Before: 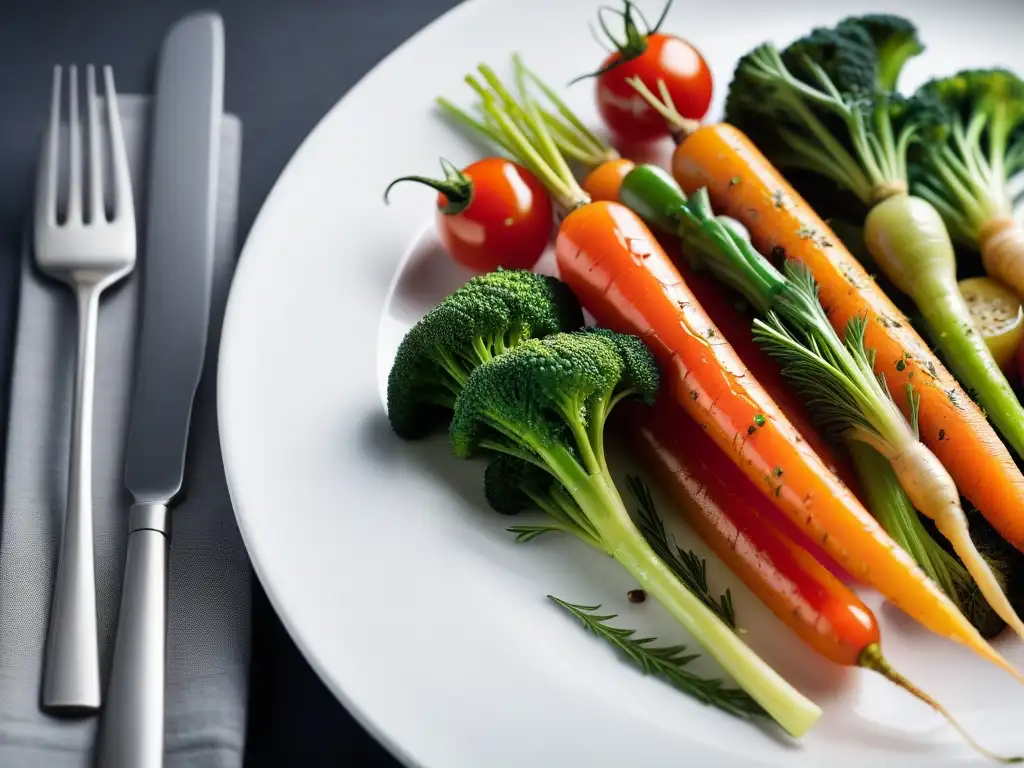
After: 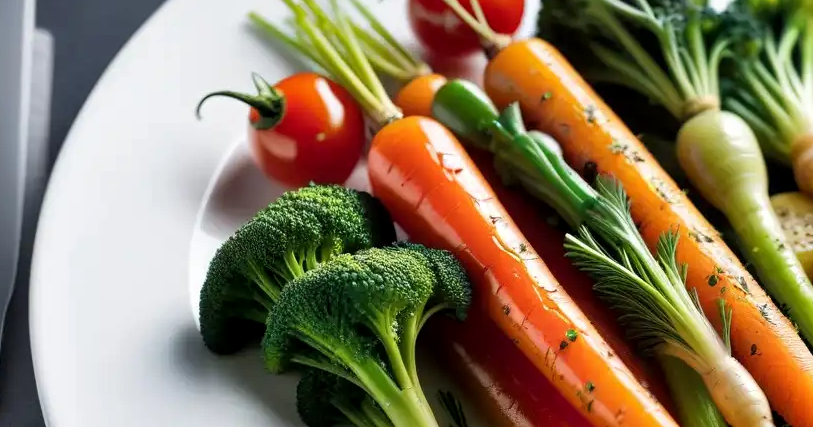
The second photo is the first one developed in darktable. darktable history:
local contrast: highlights 100%, shadows 100%, detail 120%, midtone range 0.2
crop: left 18.38%, top 11.092%, right 2.134%, bottom 33.217%
